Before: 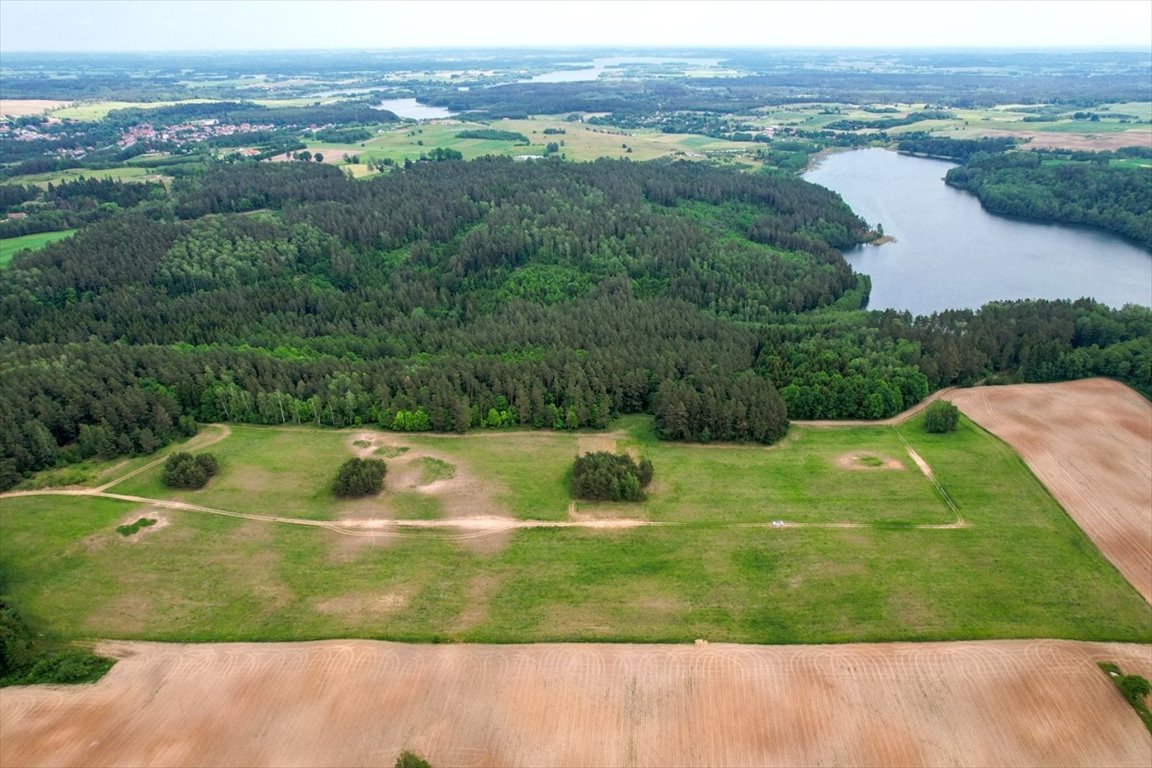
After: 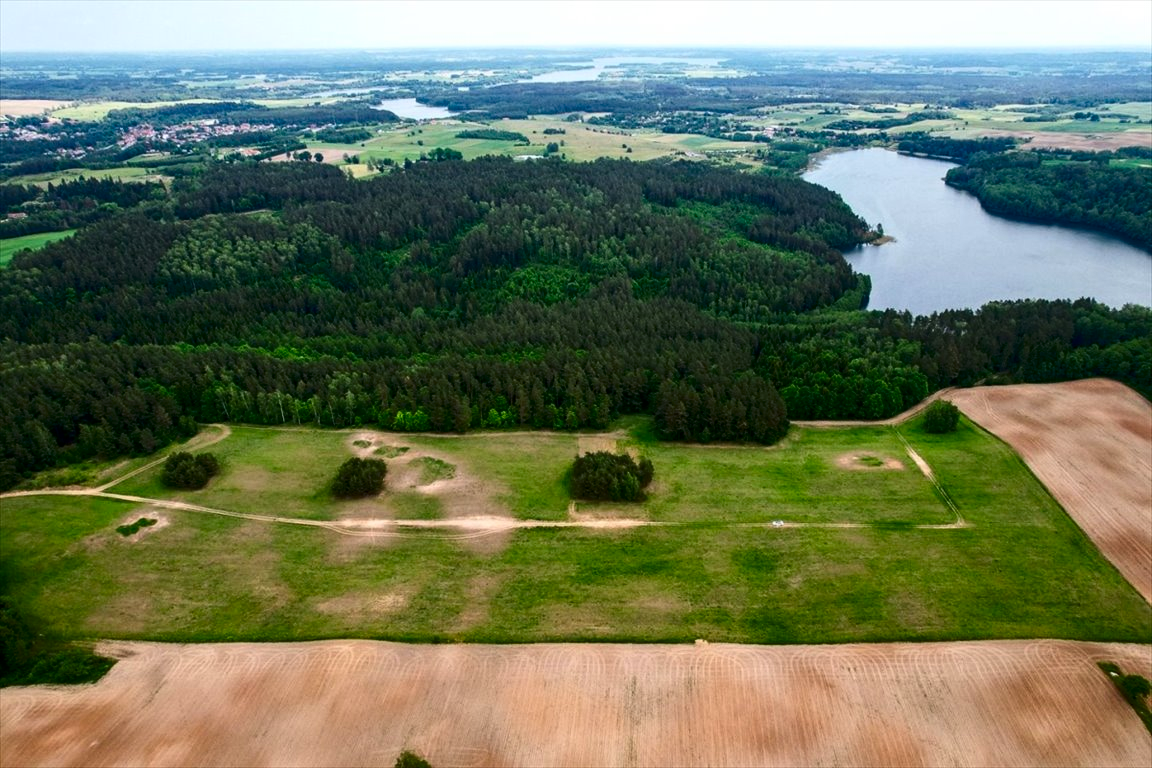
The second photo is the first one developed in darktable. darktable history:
contrast brightness saturation: contrast 0.192, brightness -0.236, saturation 0.108
